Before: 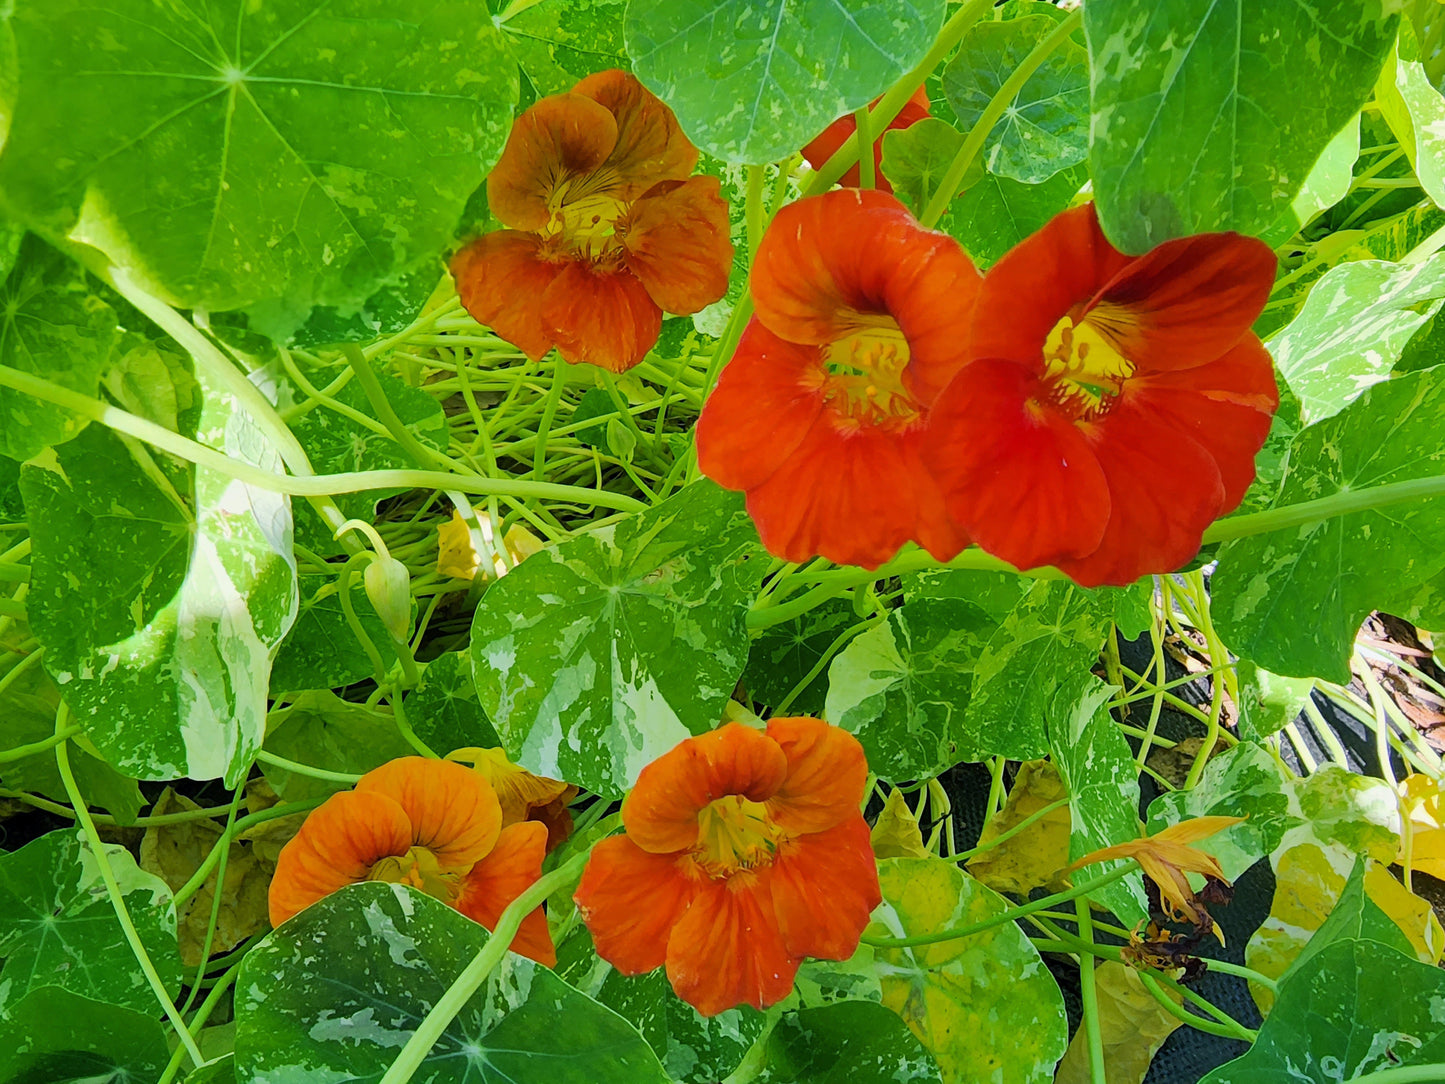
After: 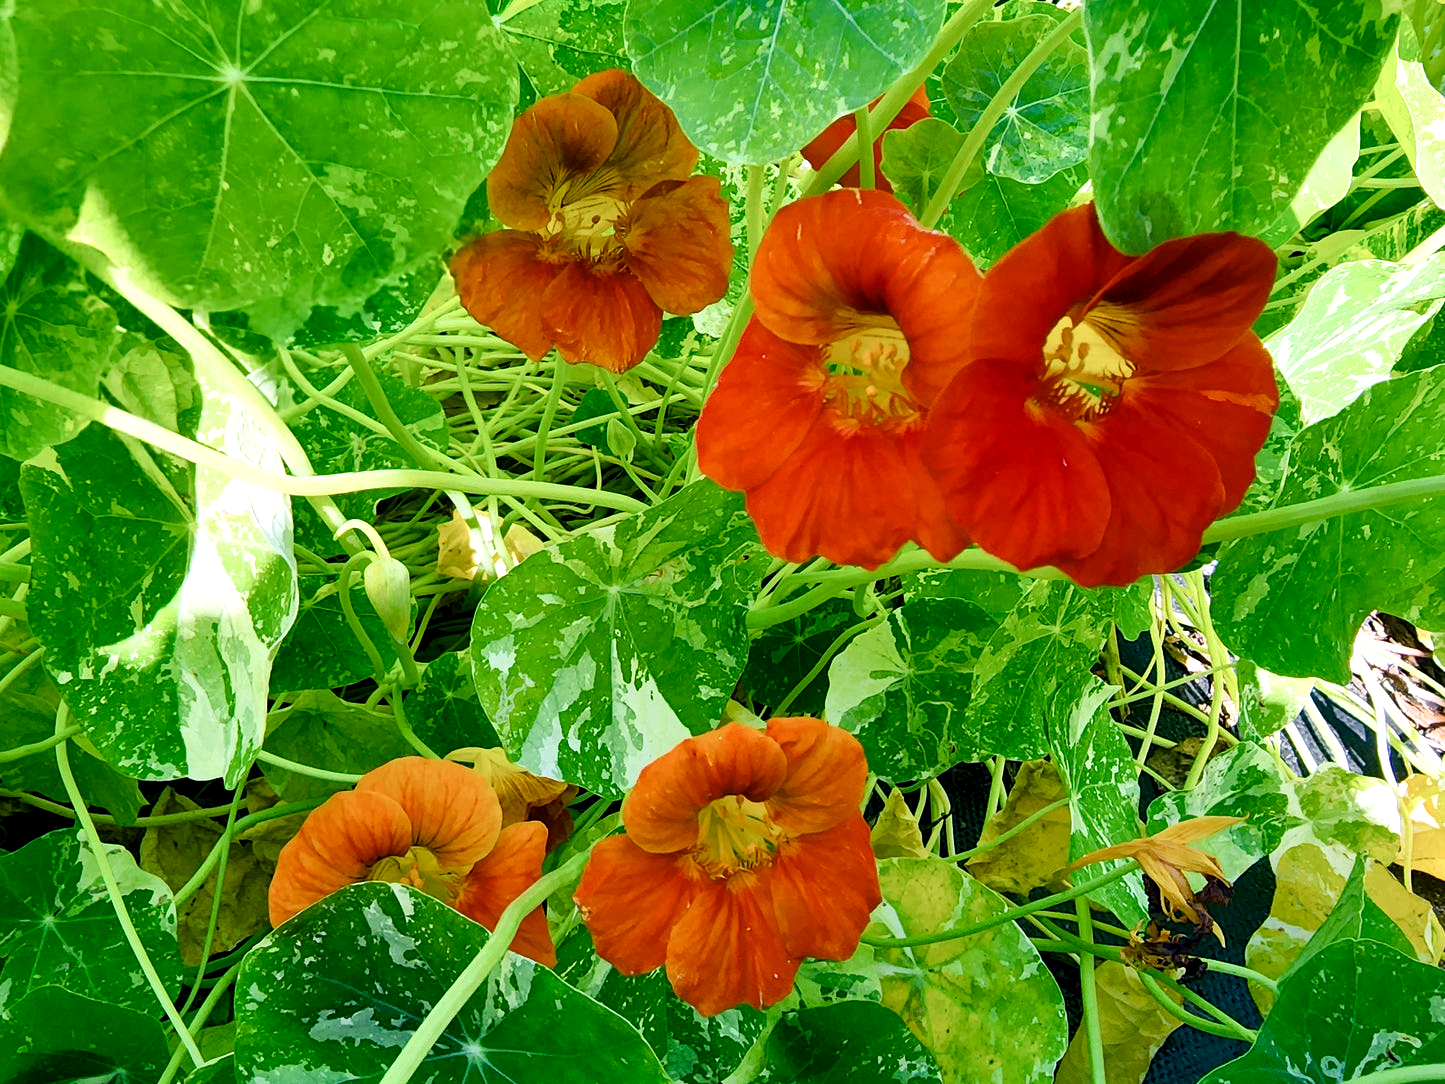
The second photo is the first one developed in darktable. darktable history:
color balance rgb: shadows lift › chroma 2.79%, shadows lift › hue 190.66°, power › hue 171.85°, highlights gain › chroma 2.16%, highlights gain › hue 75.26°, global offset › luminance -0.51%, perceptual saturation grading › highlights -33.8%, perceptual saturation grading › mid-tones 14.98%, perceptual saturation grading › shadows 48.43%, perceptual brilliance grading › highlights 15.68%, perceptual brilliance grading › mid-tones 6.62%, perceptual brilliance grading › shadows -14.98%, global vibrance 11.32%, contrast 5.05%
color calibration: illuminant as shot in camera, x 0.358, y 0.373, temperature 4628.91 K
